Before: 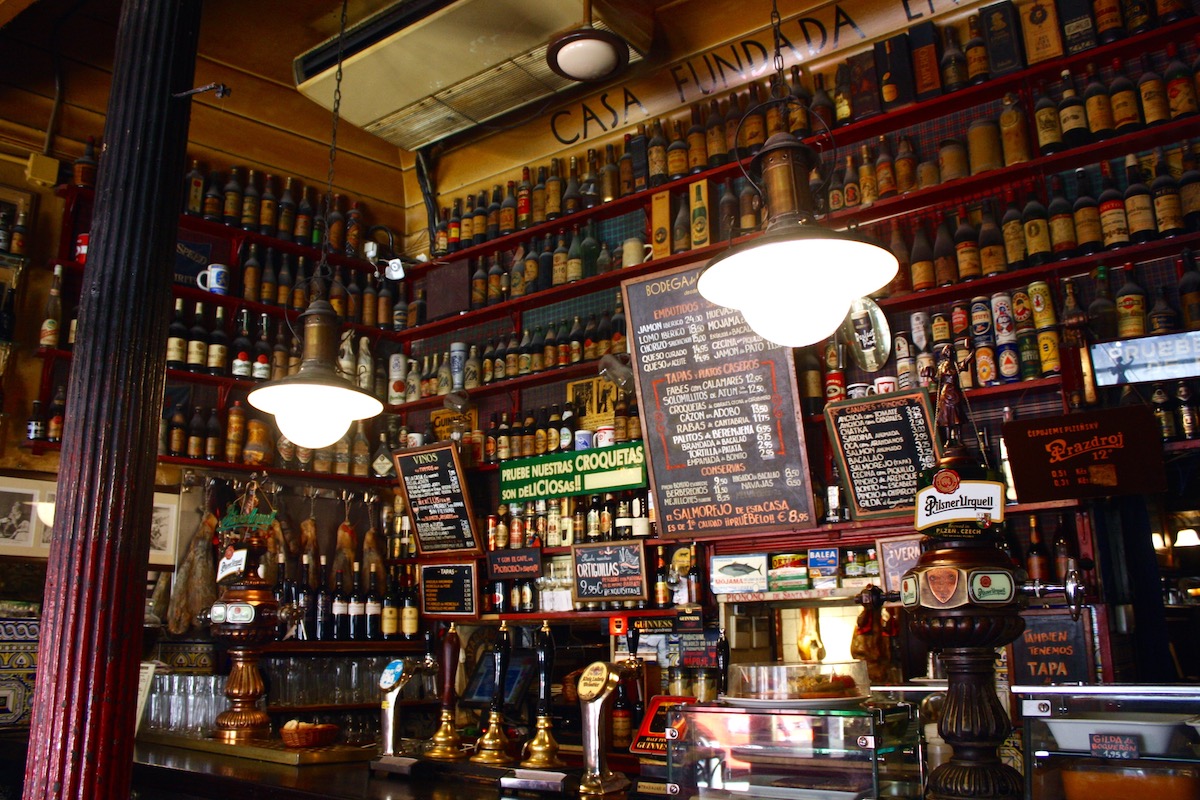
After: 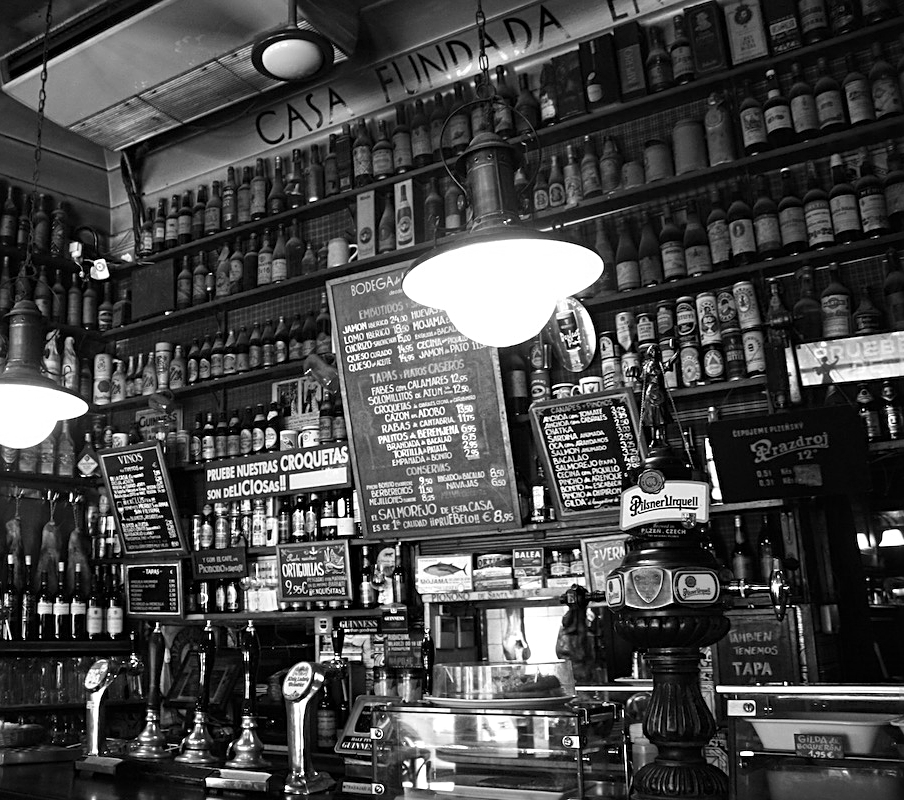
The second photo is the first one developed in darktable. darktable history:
crop and rotate: left 24.6%
monochrome: a -3.63, b -0.465
sharpen: on, module defaults
contrast equalizer: octaves 7, y [[0.6 ×6], [0.55 ×6], [0 ×6], [0 ×6], [0 ×6]], mix 0.15
